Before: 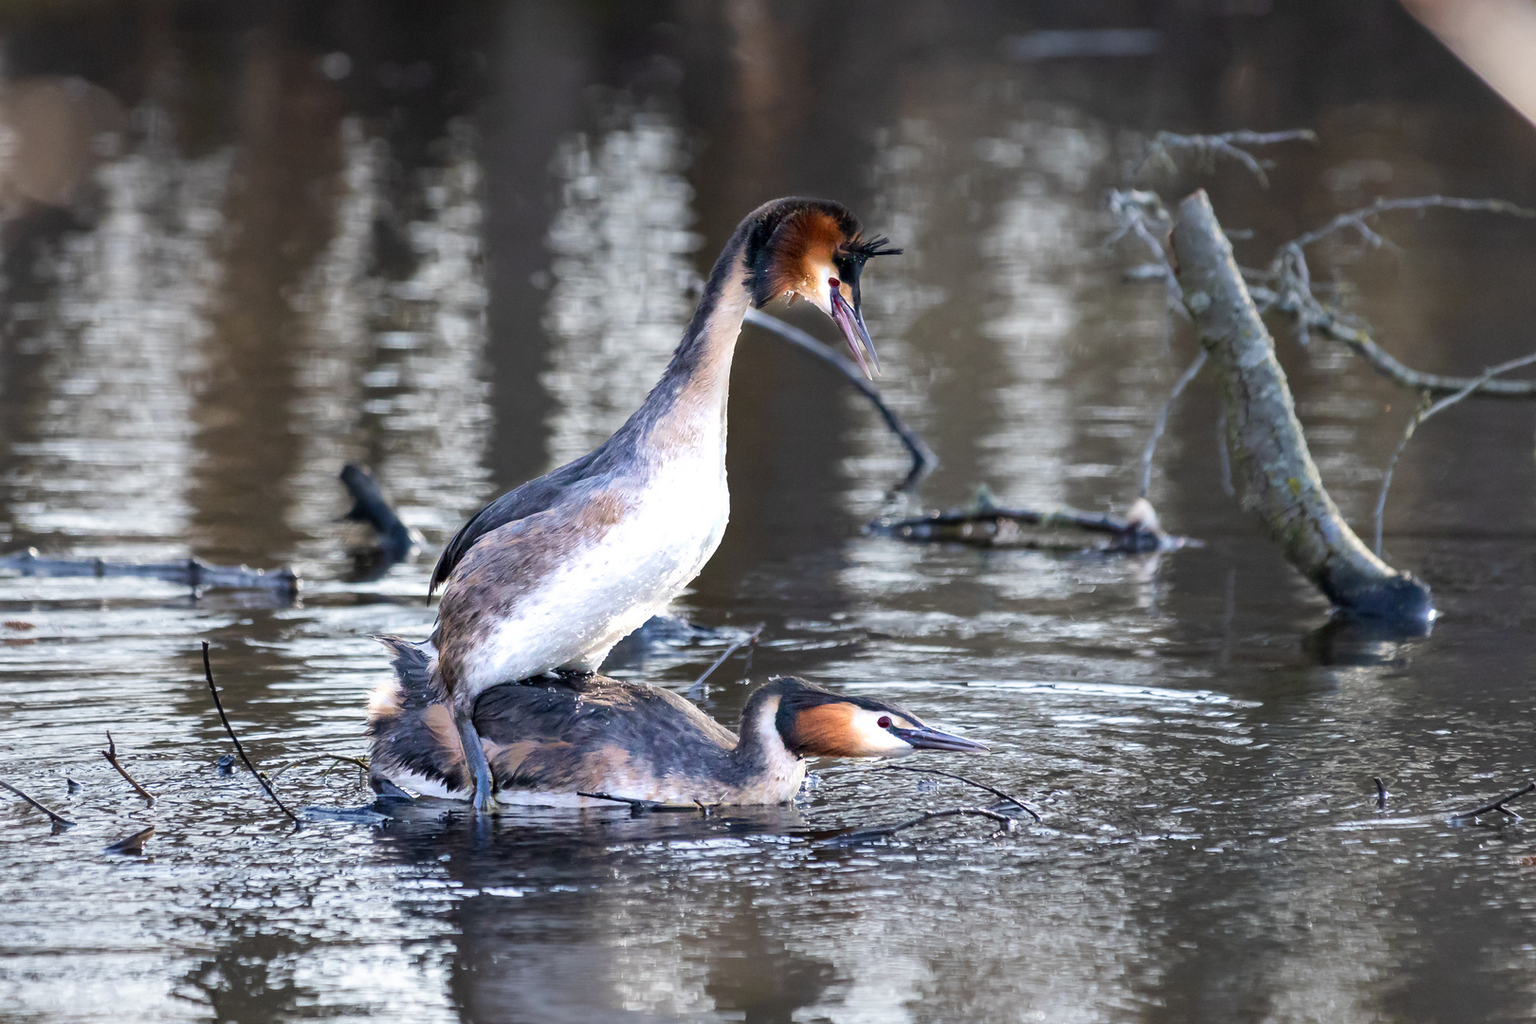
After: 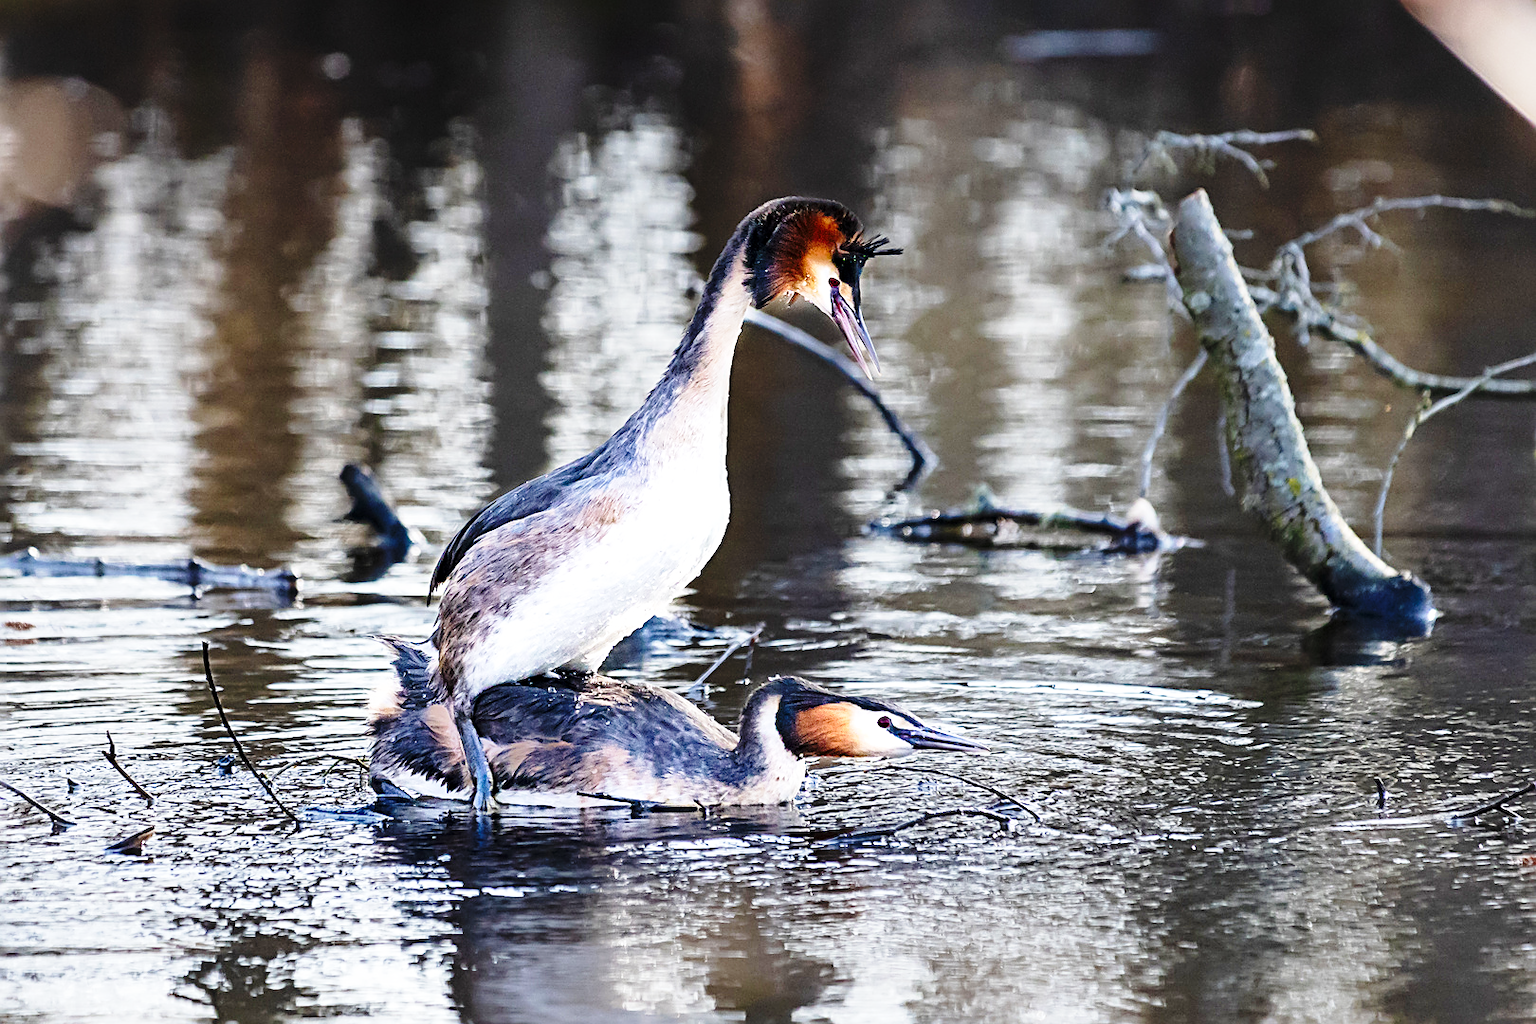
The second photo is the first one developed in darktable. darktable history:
sharpen: radius 2.54, amount 0.643
base curve: curves: ch0 [(0, 0) (0.04, 0.03) (0.133, 0.232) (0.448, 0.748) (0.843, 0.968) (1, 1)], preserve colors none
color calibration: gray › normalize channels true, illuminant same as pipeline (D50), adaptation XYZ, x 0.345, y 0.358, temperature 5011.53 K, gamut compression 0.014
